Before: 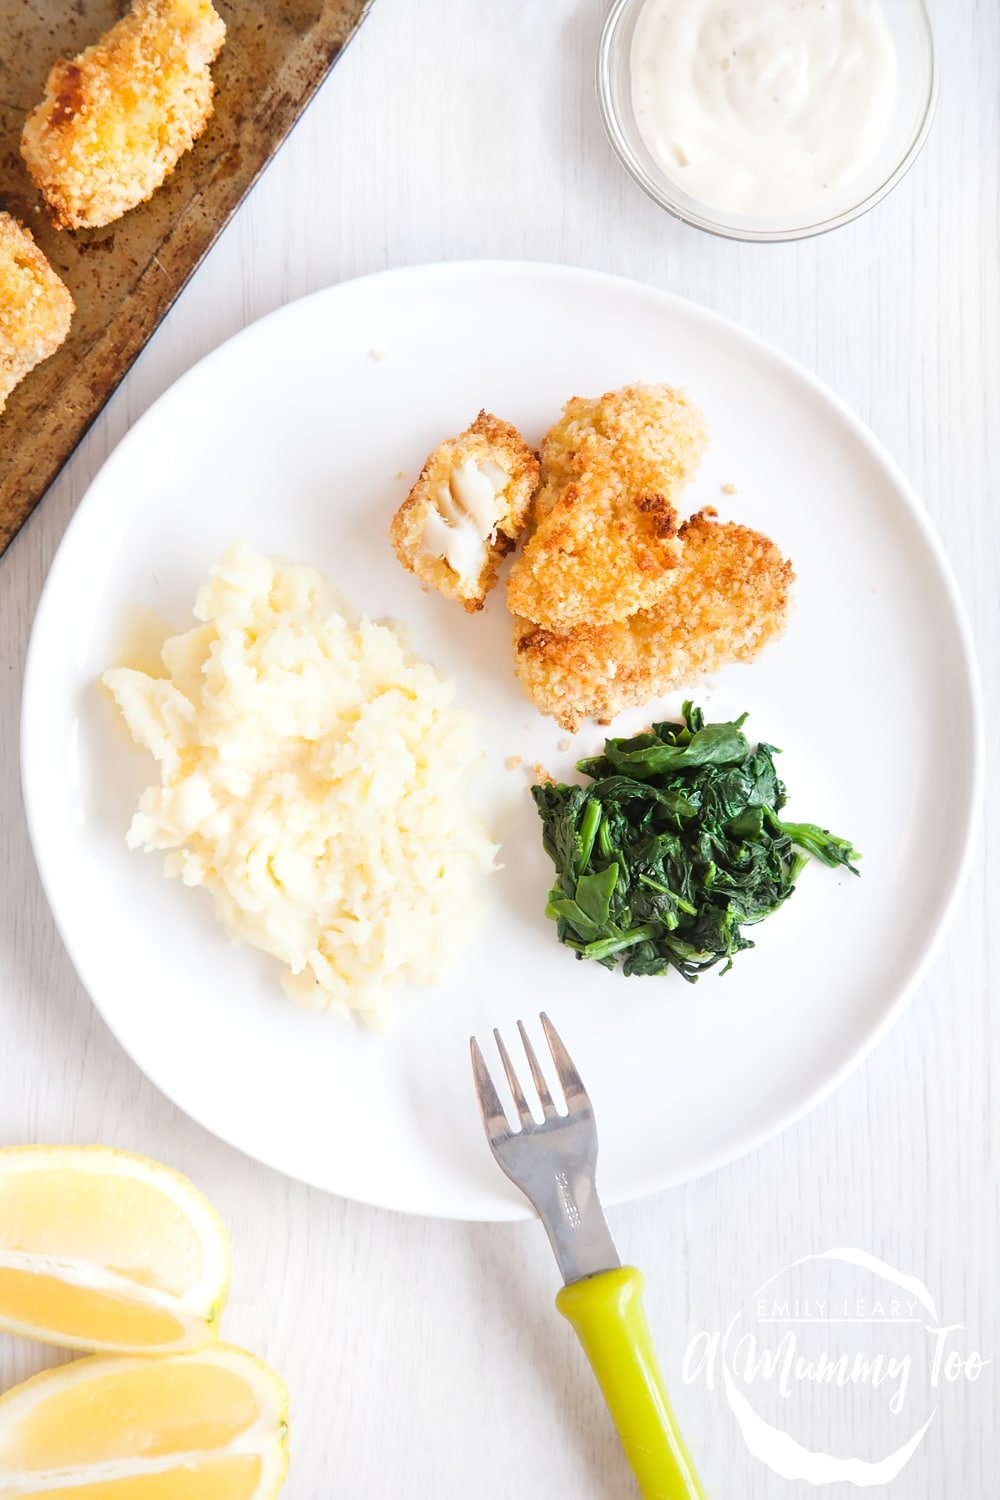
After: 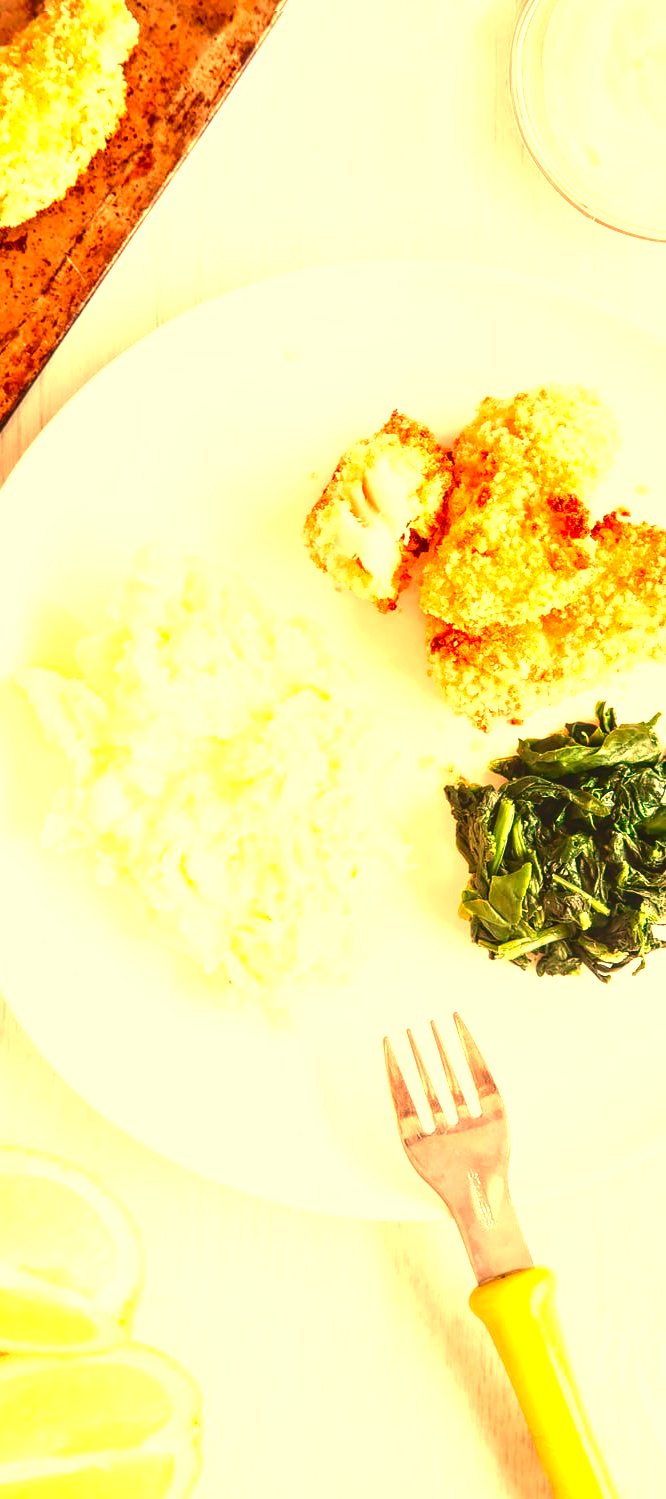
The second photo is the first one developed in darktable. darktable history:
exposure: exposure 0.669 EV, compensate highlight preservation false
white balance: red 1.467, blue 0.684
crop and rotate: left 8.786%, right 24.548%
contrast brightness saturation: contrast 0.1, brightness -0.26, saturation 0.14
color correction: highlights a* -2.68, highlights b* 2.57
local contrast: detail 130%
